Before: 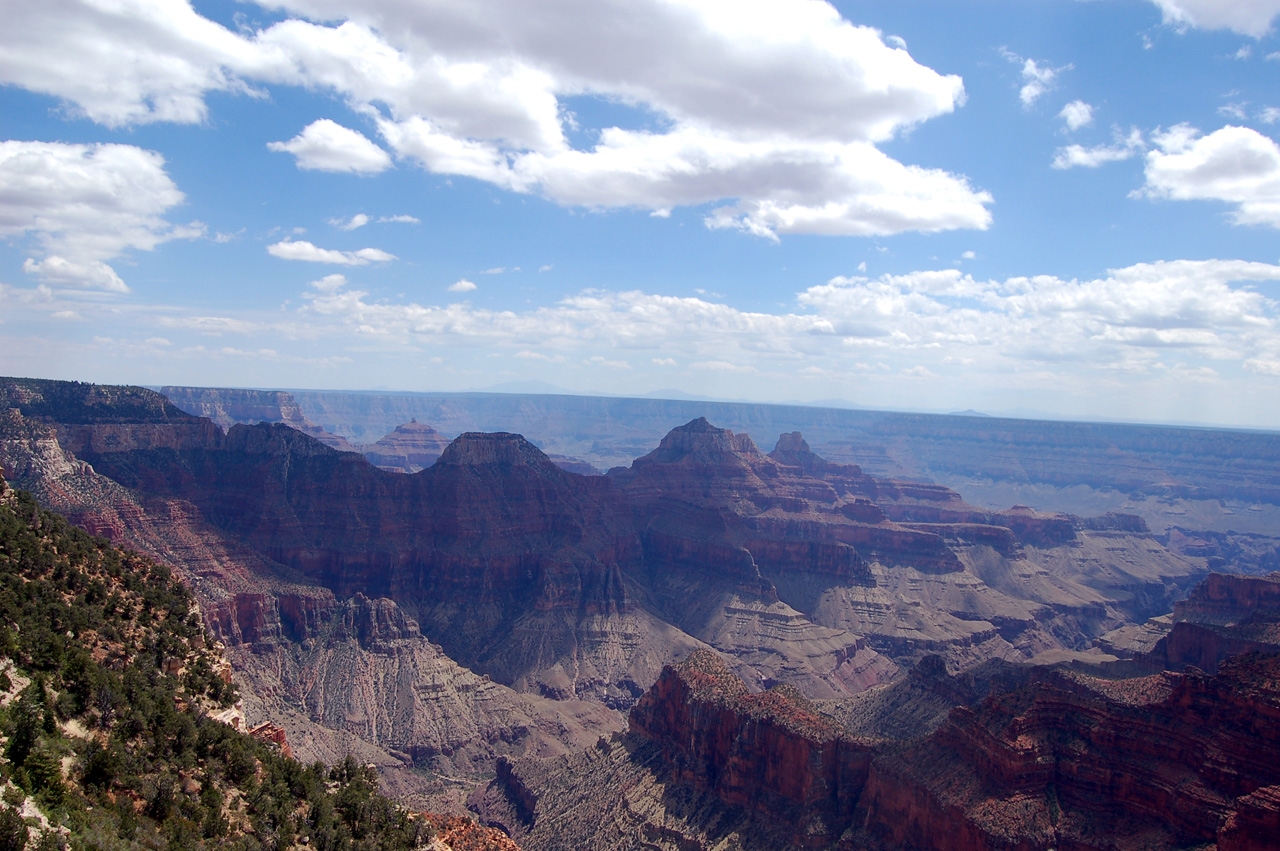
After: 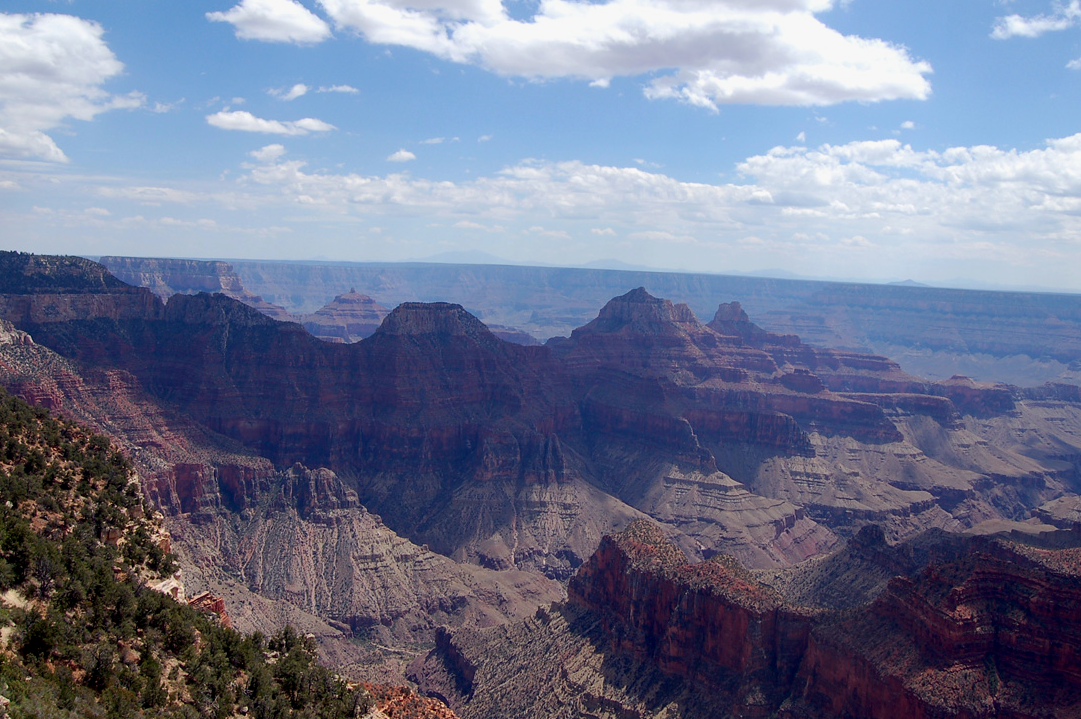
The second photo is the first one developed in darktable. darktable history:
crop and rotate: left 4.842%, top 15.51%, right 10.668%
exposure: black level correction 0.002, exposure -0.1 EV, compensate highlight preservation false
